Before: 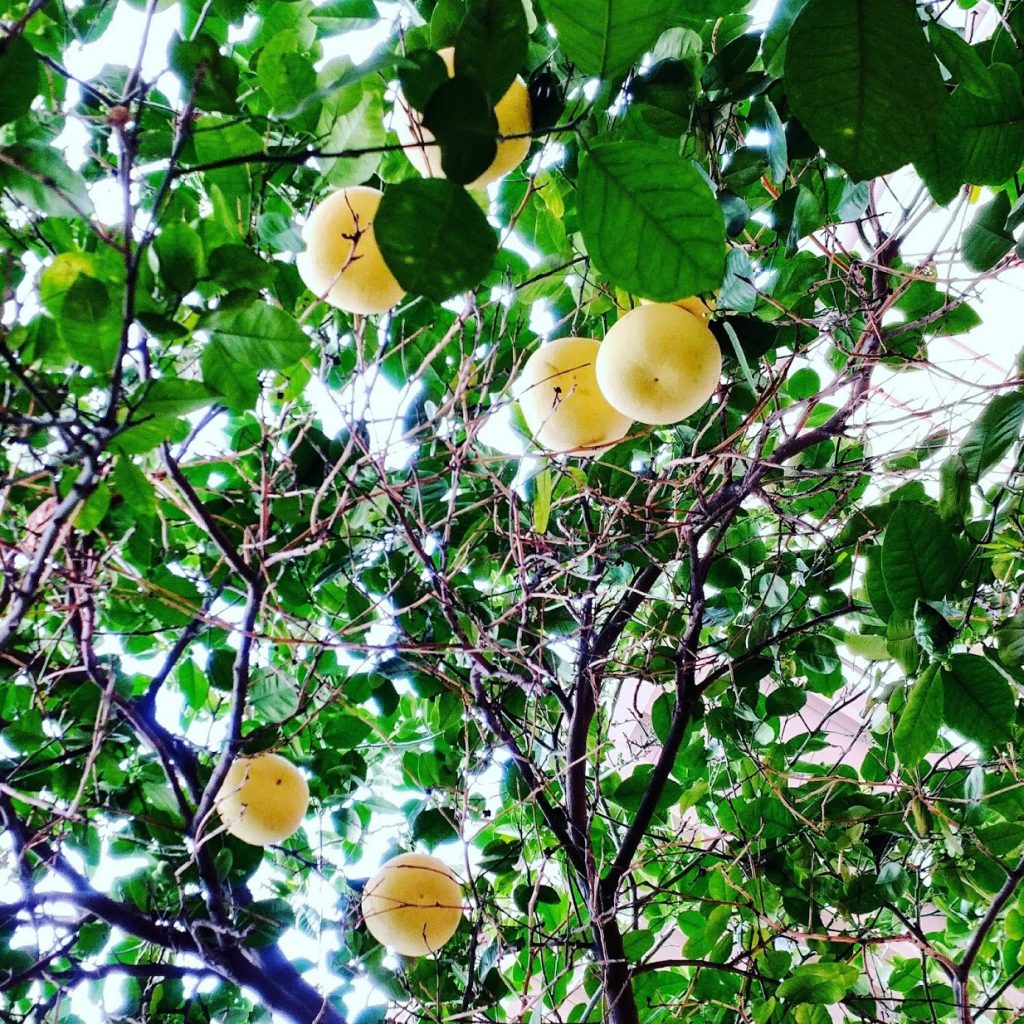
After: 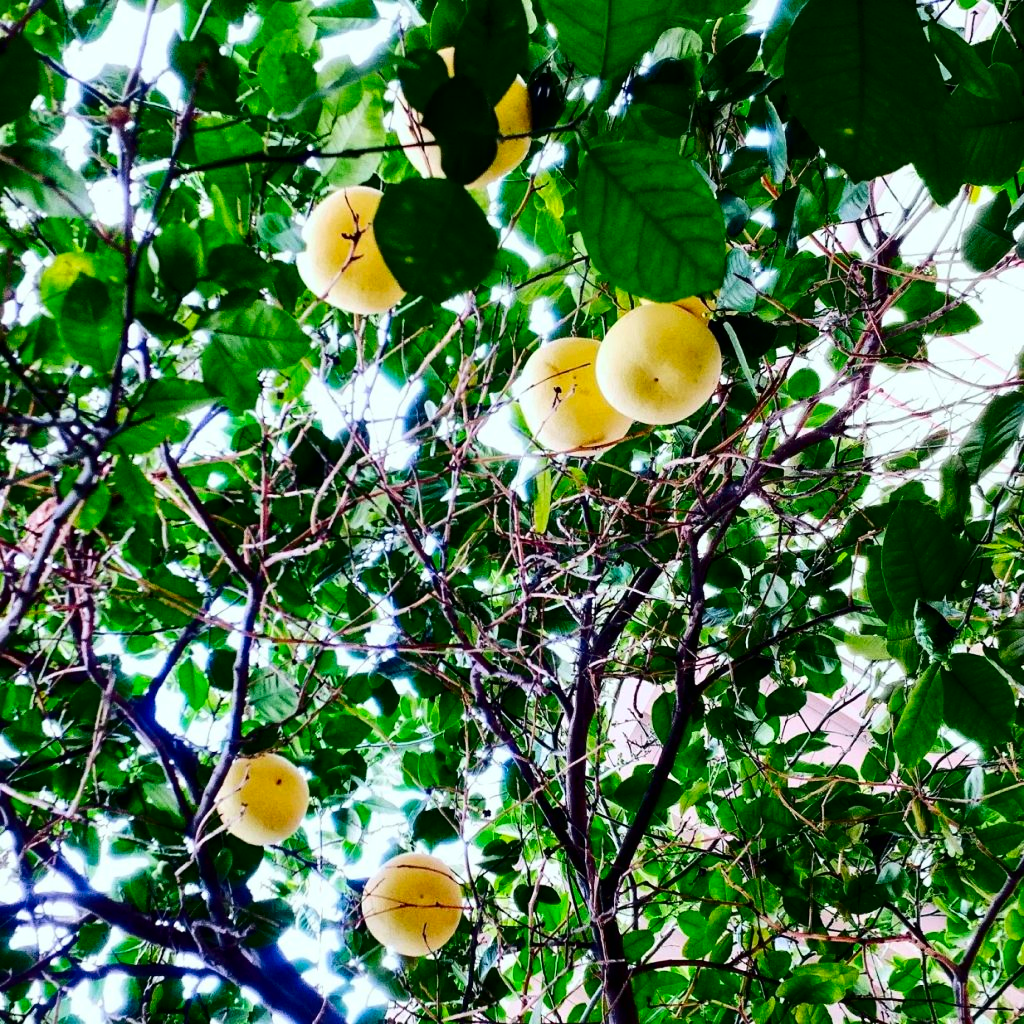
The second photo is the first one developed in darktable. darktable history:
contrast brightness saturation: contrast 0.186, brightness -0.104, saturation 0.212
